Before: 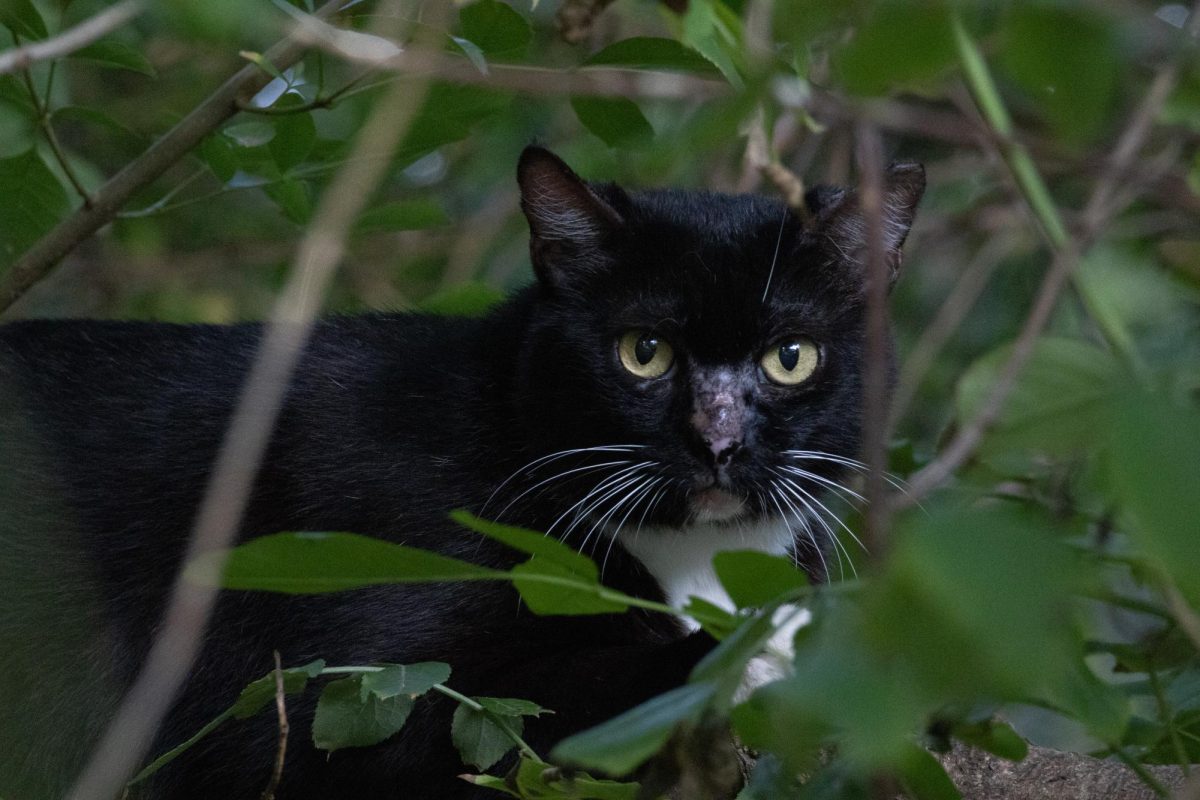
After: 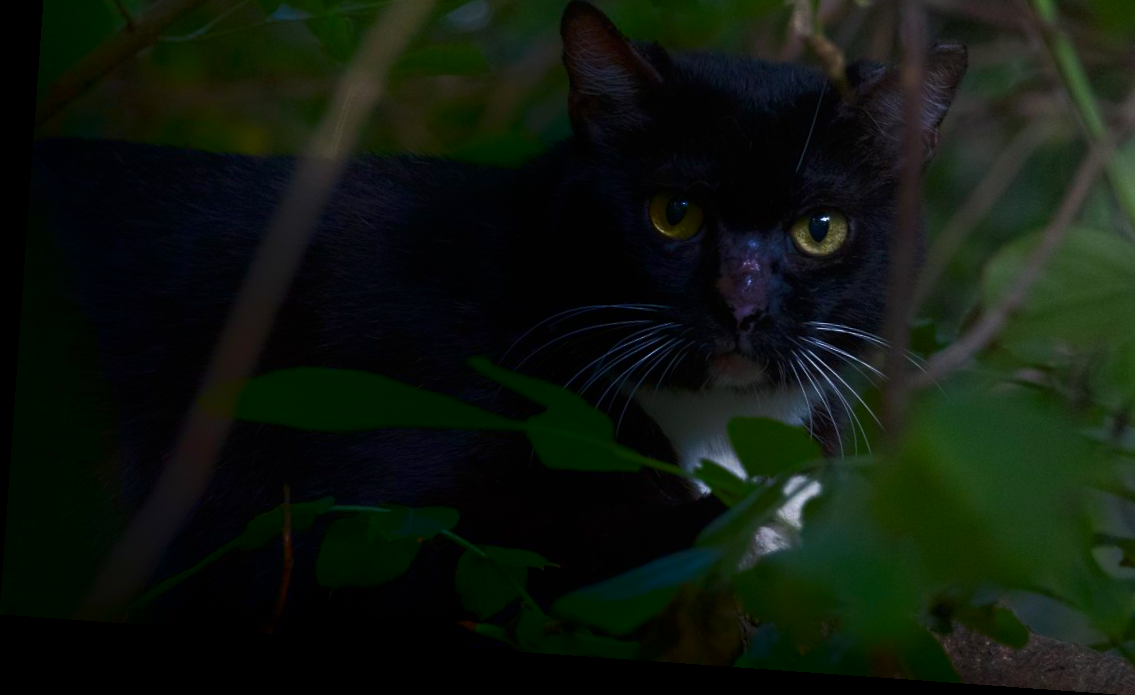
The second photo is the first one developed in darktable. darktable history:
shadows and highlights: shadows -70, highlights 35, soften with gaussian
crop: top 20.916%, right 9.437%, bottom 0.316%
bloom: on, module defaults
rotate and perspective: rotation 4.1°, automatic cropping off
